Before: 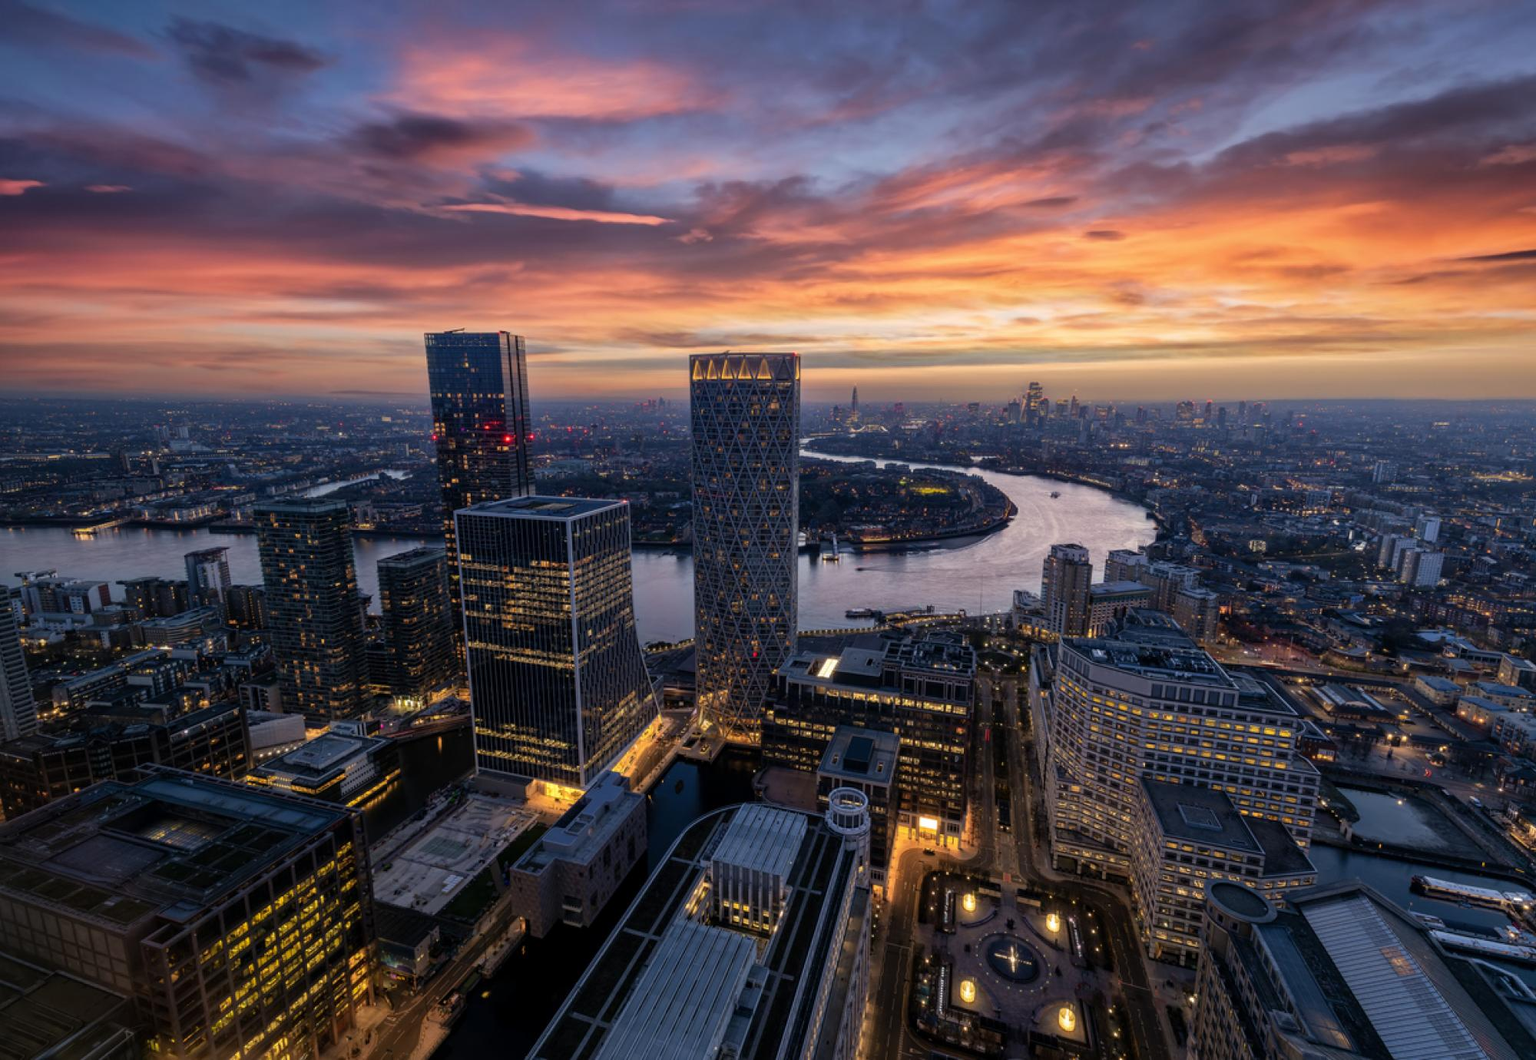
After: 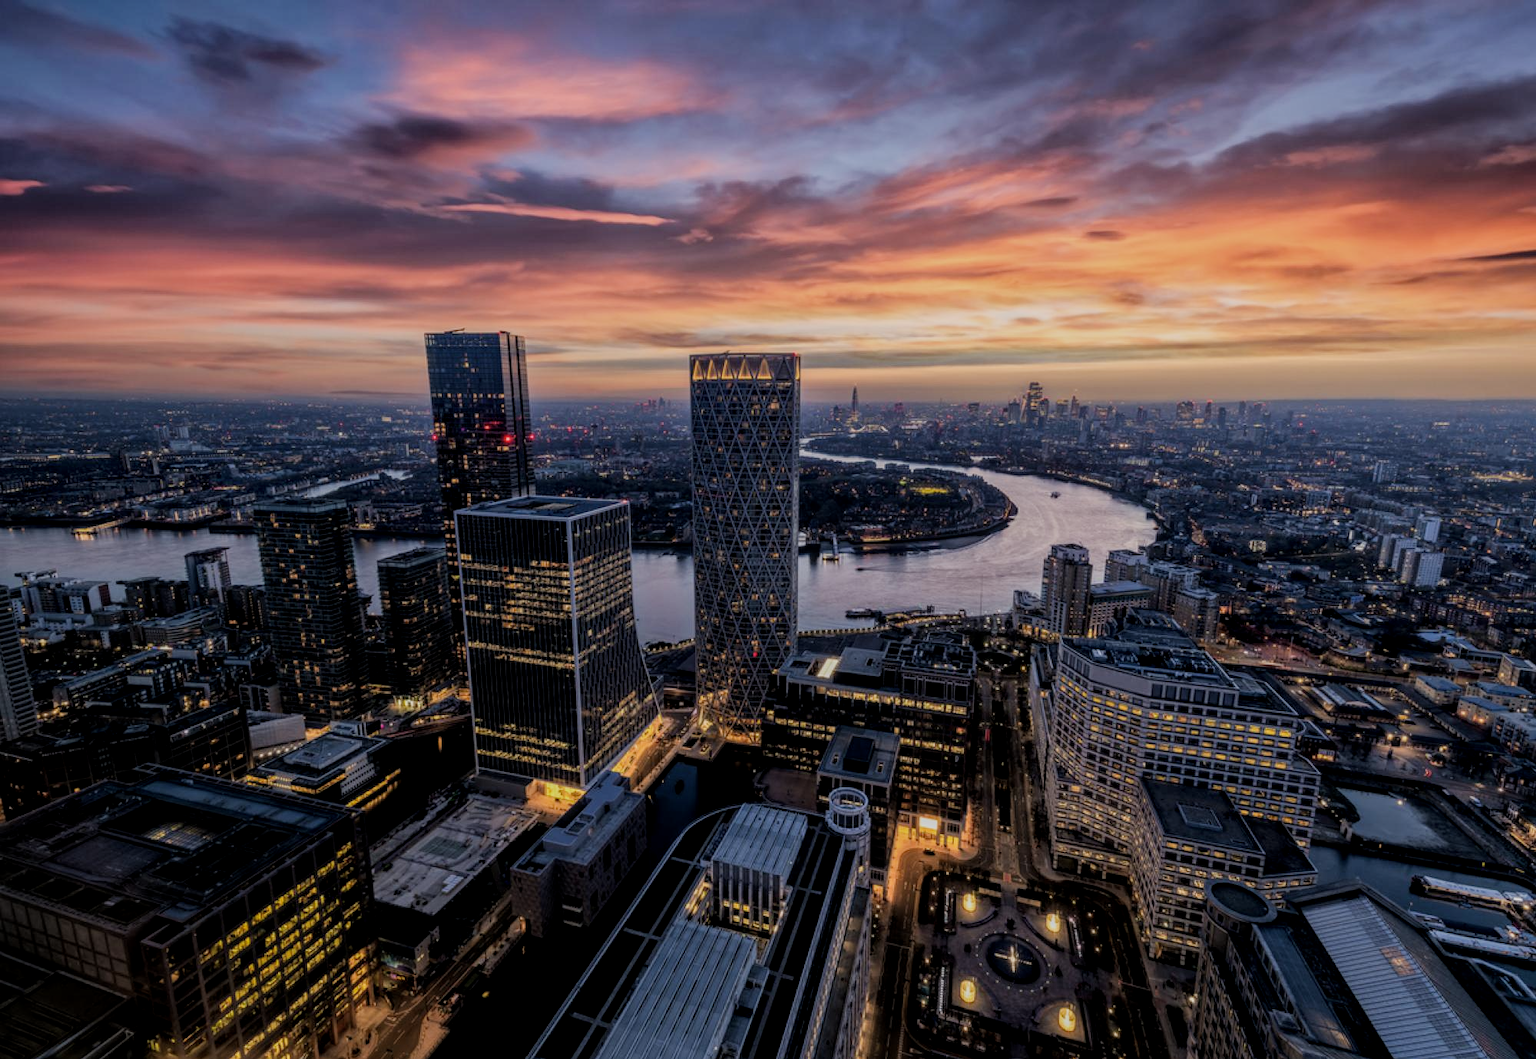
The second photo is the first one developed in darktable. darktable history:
filmic rgb: black relative exposure -7.65 EV, white relative exposure 4.56 EV, hardness 3.61
local contrast: highlights 5%, shadows 7%, detail 134%
